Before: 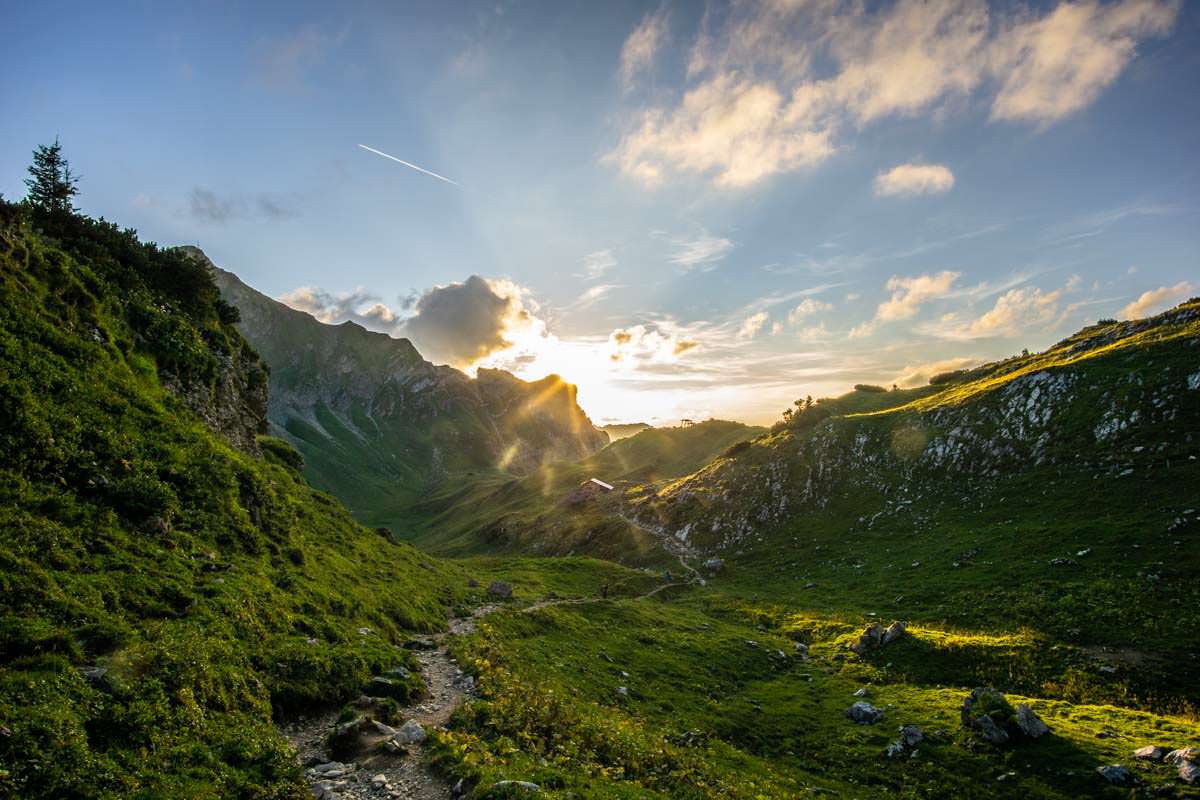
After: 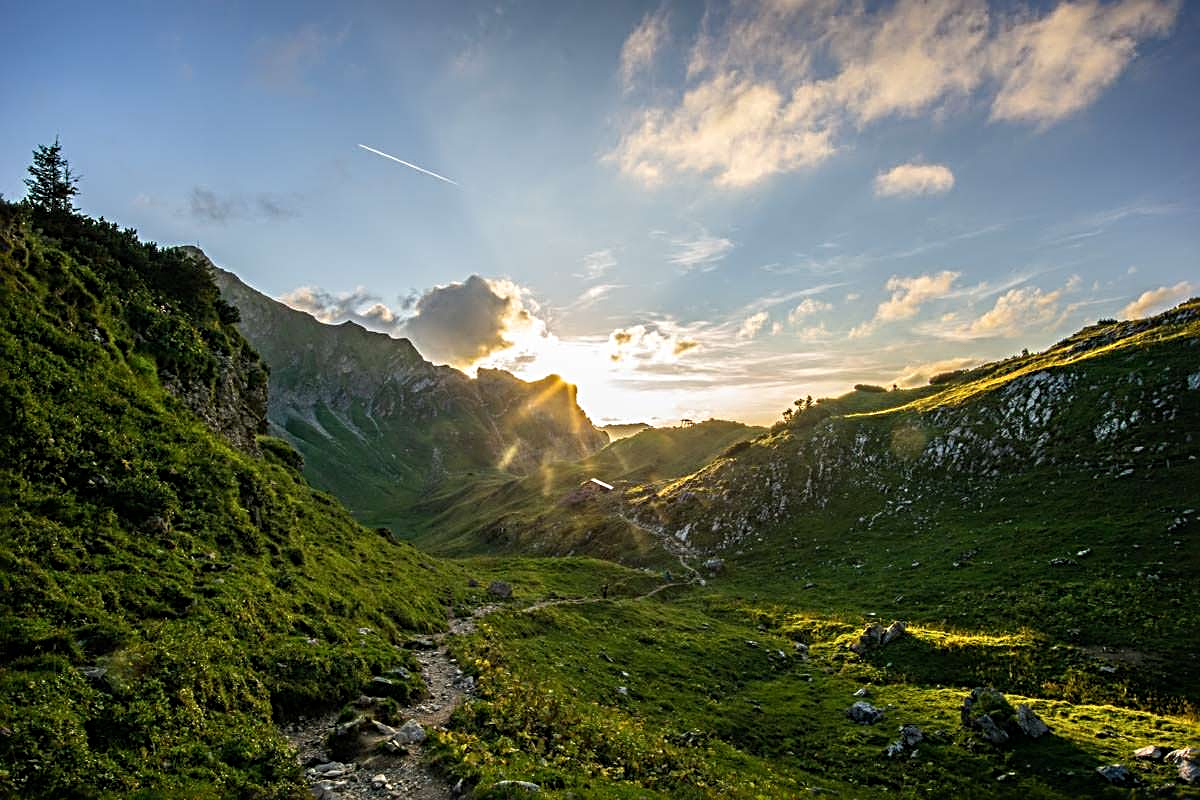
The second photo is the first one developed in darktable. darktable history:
sharpen: radius 3.961
